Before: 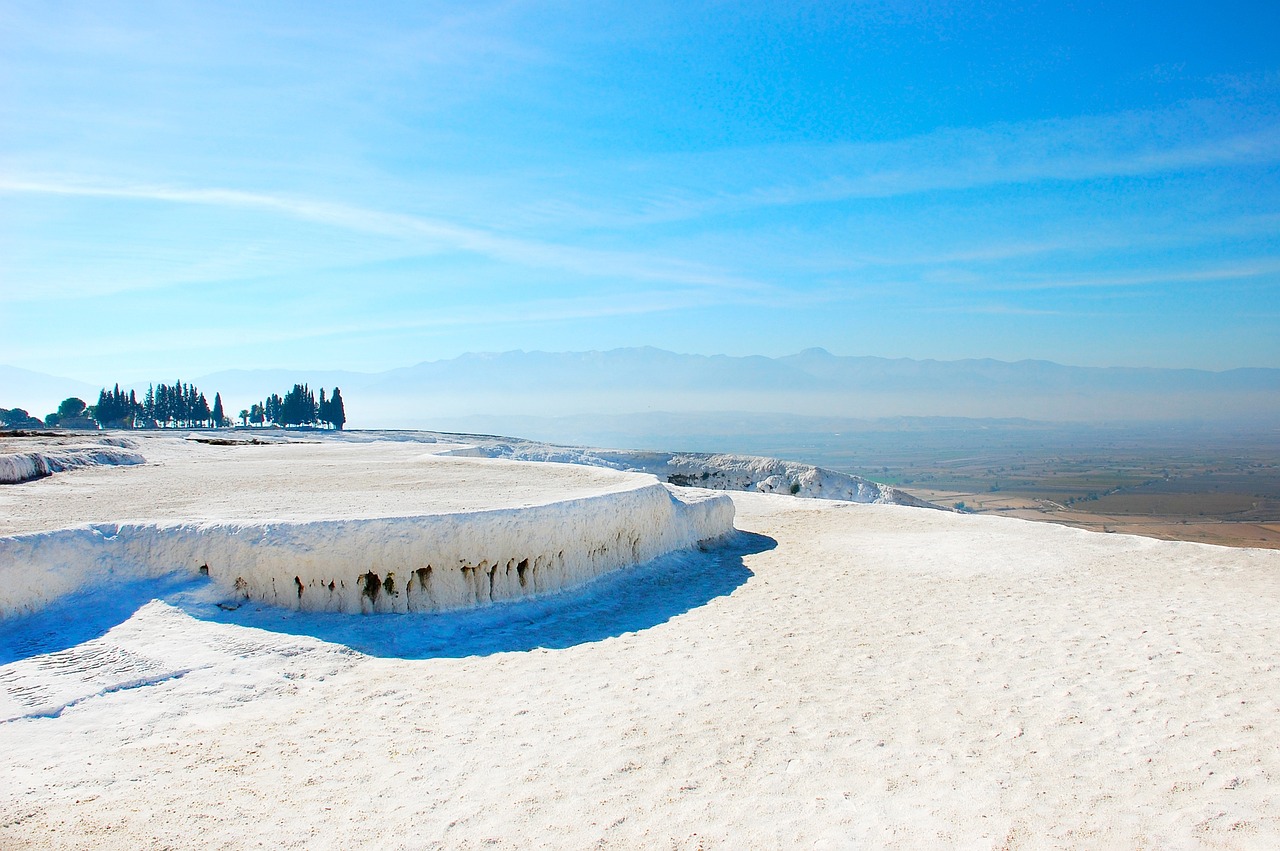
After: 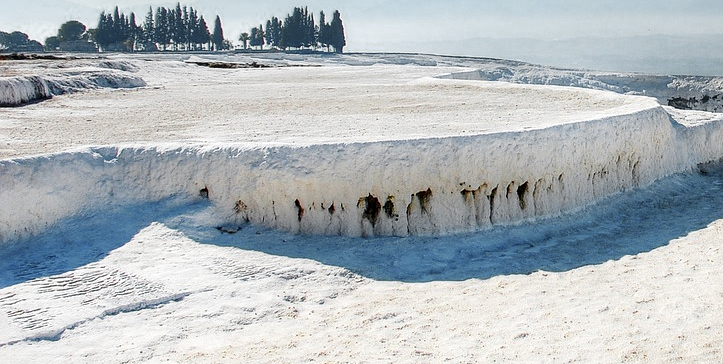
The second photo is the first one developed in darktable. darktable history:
contrast equalizer: y [[0.51, 0.537, 0.559, 0.574, 0.599, 0.618], [0.5 ×6], [0.5 ×6], [0 ×6], [0 ×6]], mix 0.142
local contrast: on, module defaults
color zones: curves: ch0 [(0.035, 0.242) (0.25, 0.5) (0.384, 0.214) (0.488, 0.255) (0.75, 0.5)]; ch1 [(0.063, 0.379) (0.25, 0.5) (0.354, 0.201) (0.489, 0.085) (0.729, 0.271)]; ch2 [(0.25, 0.5) (0.38, 0.517) (0.442, 0.51) (0.735, 0.456)]
crop: top 44.394%, right 43.477%, bottom 12.776%
